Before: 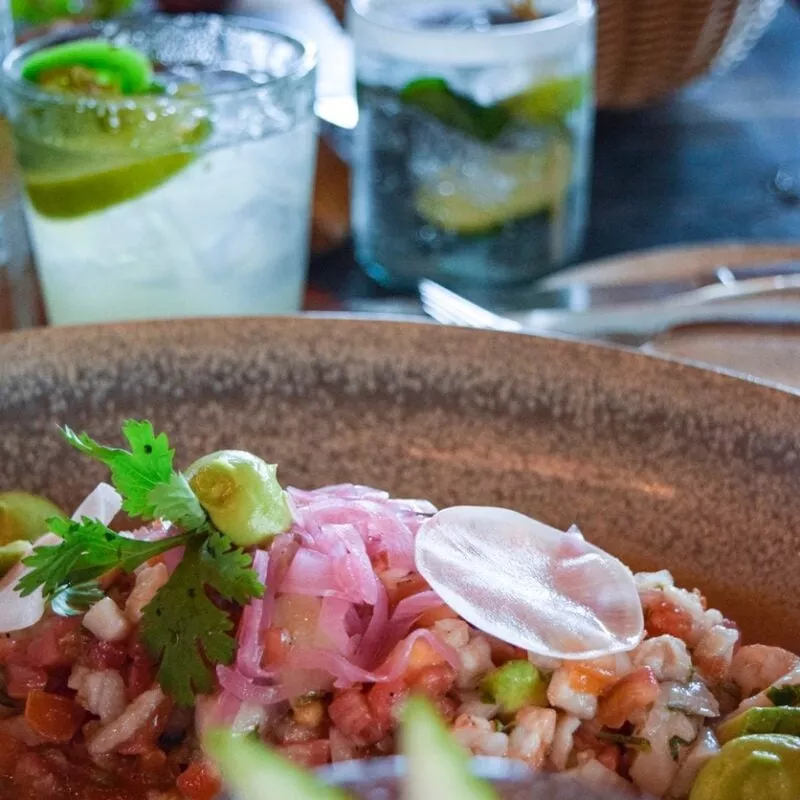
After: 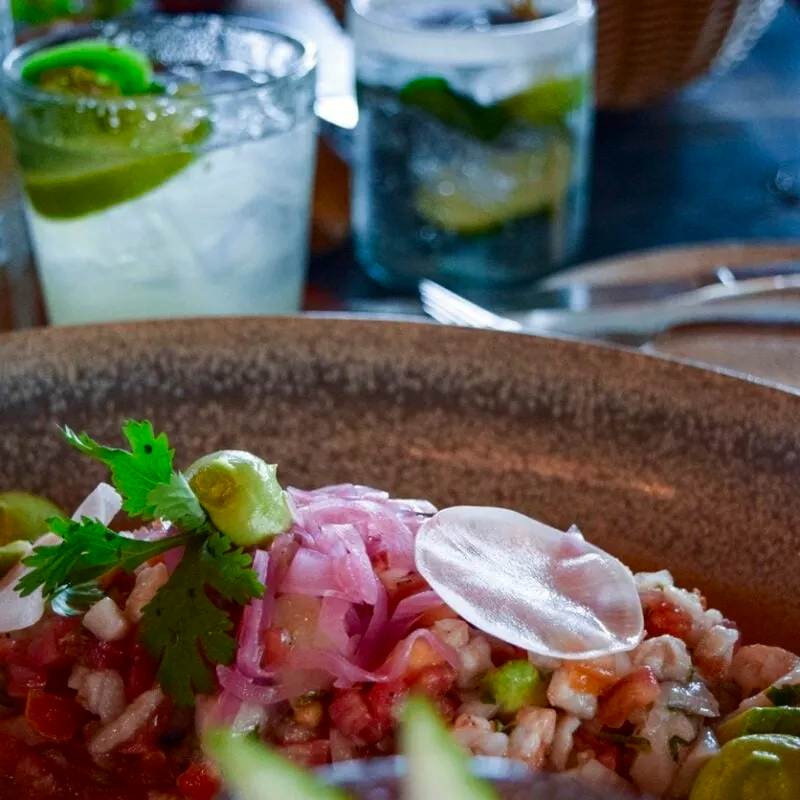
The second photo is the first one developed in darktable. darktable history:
contrast brightness saturation: brightness -0.196, saturation 0.083
